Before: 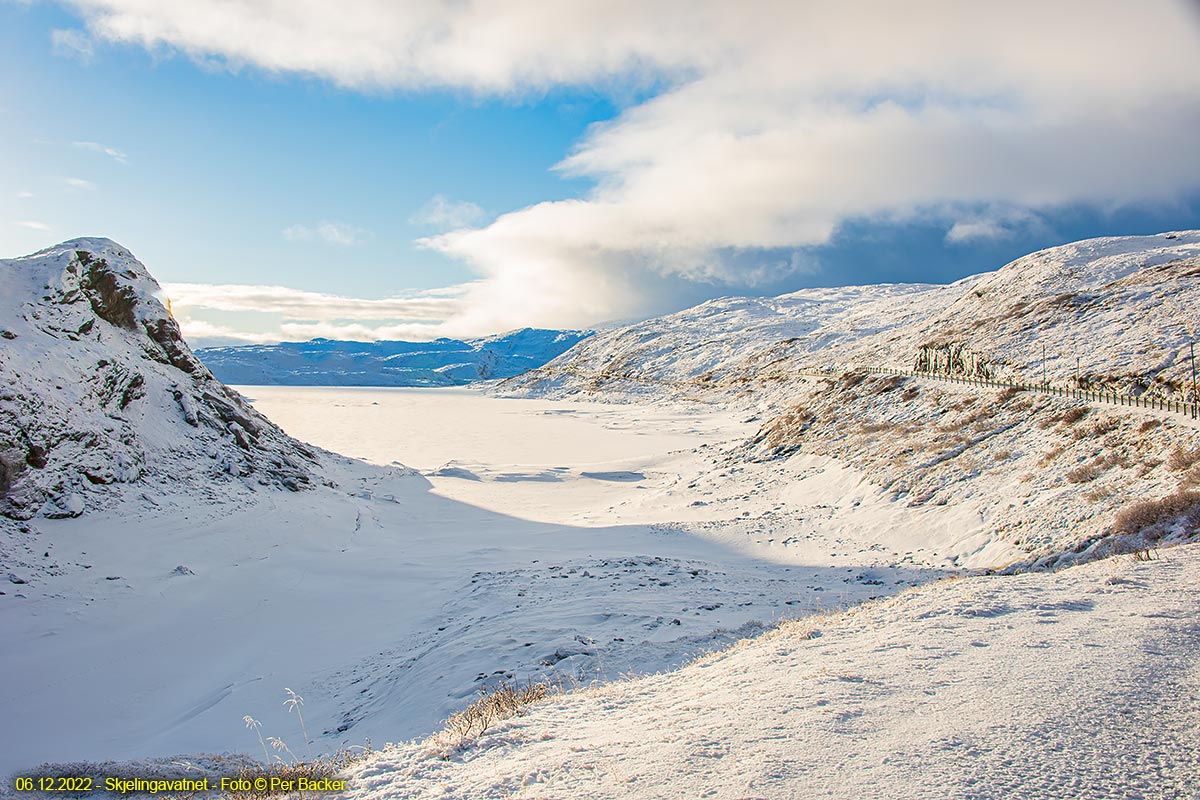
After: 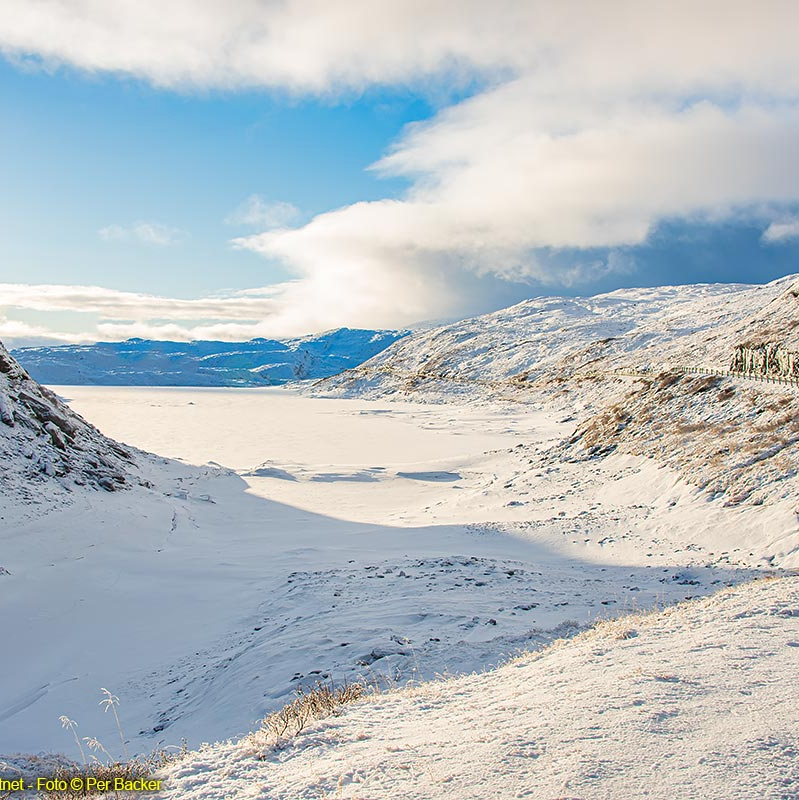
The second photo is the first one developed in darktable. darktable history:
crop and rotate: left 15.365%, right 18.041%
exposure: black level correction 0.001, exposure 0.017 EV, compensate exposure bias true, compensate highlight preservation false
